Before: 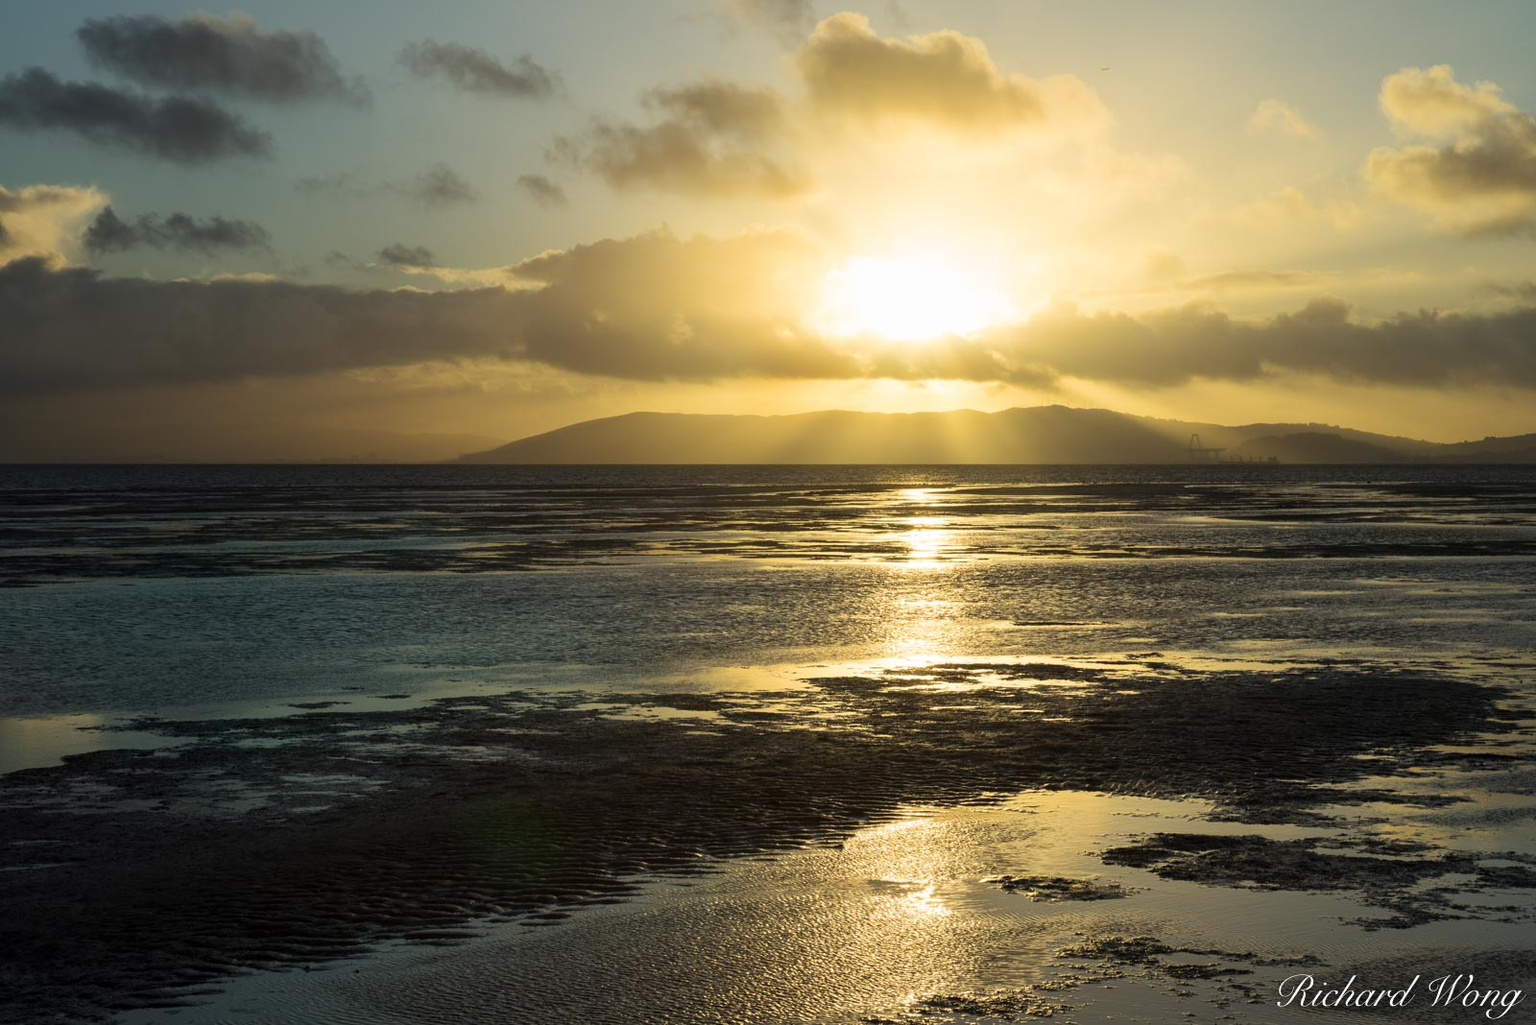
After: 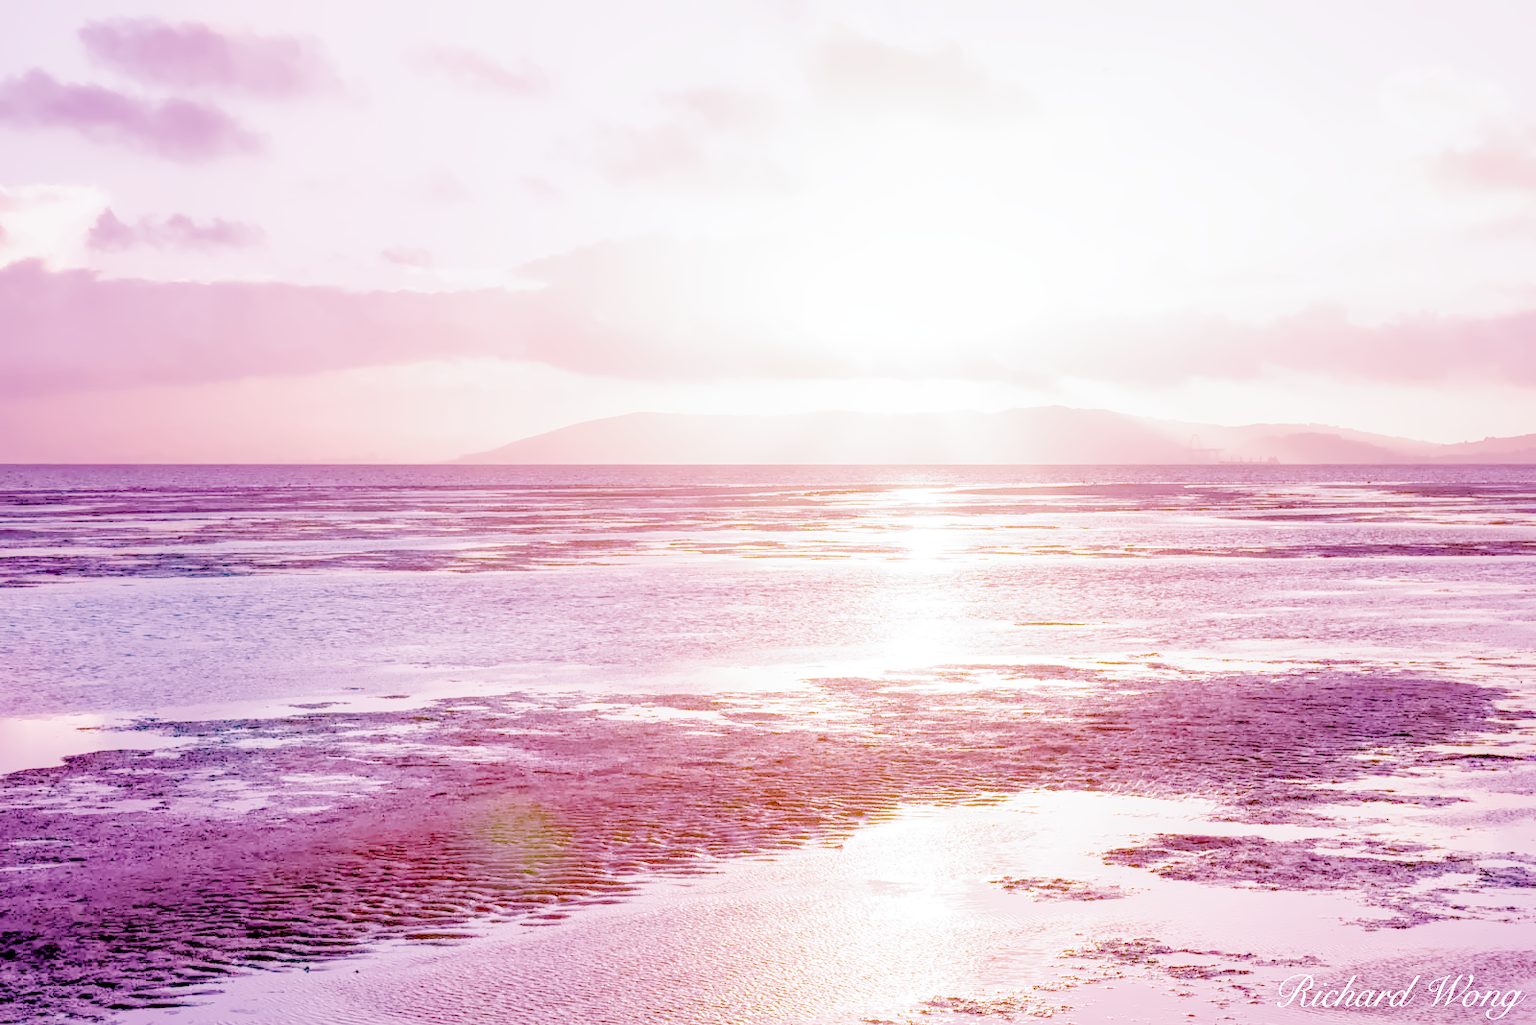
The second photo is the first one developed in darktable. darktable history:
white balance: red 2.229, blue 1.46
highlight reconstruction: on, module defaults
lens correction: scale 1, crop 1, focal 35, aperture 5, distance 0.775, camera "Canon EOS RP", lens "Canon RF 35mm F1.8 MACRO IS STM"
exposure: black level correction 0, exposure 1.45 EV, compensate exposure bias true, compensate highlight preservation false
color calibration: illuminant as shot in camera, x 0.37, y 0.382, temperature 4313.32 K
color balance rgb "basic colorfulness: vibrant colors": perceptual saturation grading › global saturation 20%, perceptual saturation grading › highlights -25%, perceptual saturation grading › shadows 50%
filmic rgb: black relative exposure -2.85 EV, white relative exposure 4.56 EV, hardness 1.77, contrast 1.25, preserve chrominance no, color science v5 (2021)
local contrast: on, module defaults
velvia: on, module defaults
haze removal: compatibility mode true, adaptive false
denoise (profiled): preserve shadows 1.52, scattering 0.002, a [-1, 0, 0], compensate highlight preservation false
